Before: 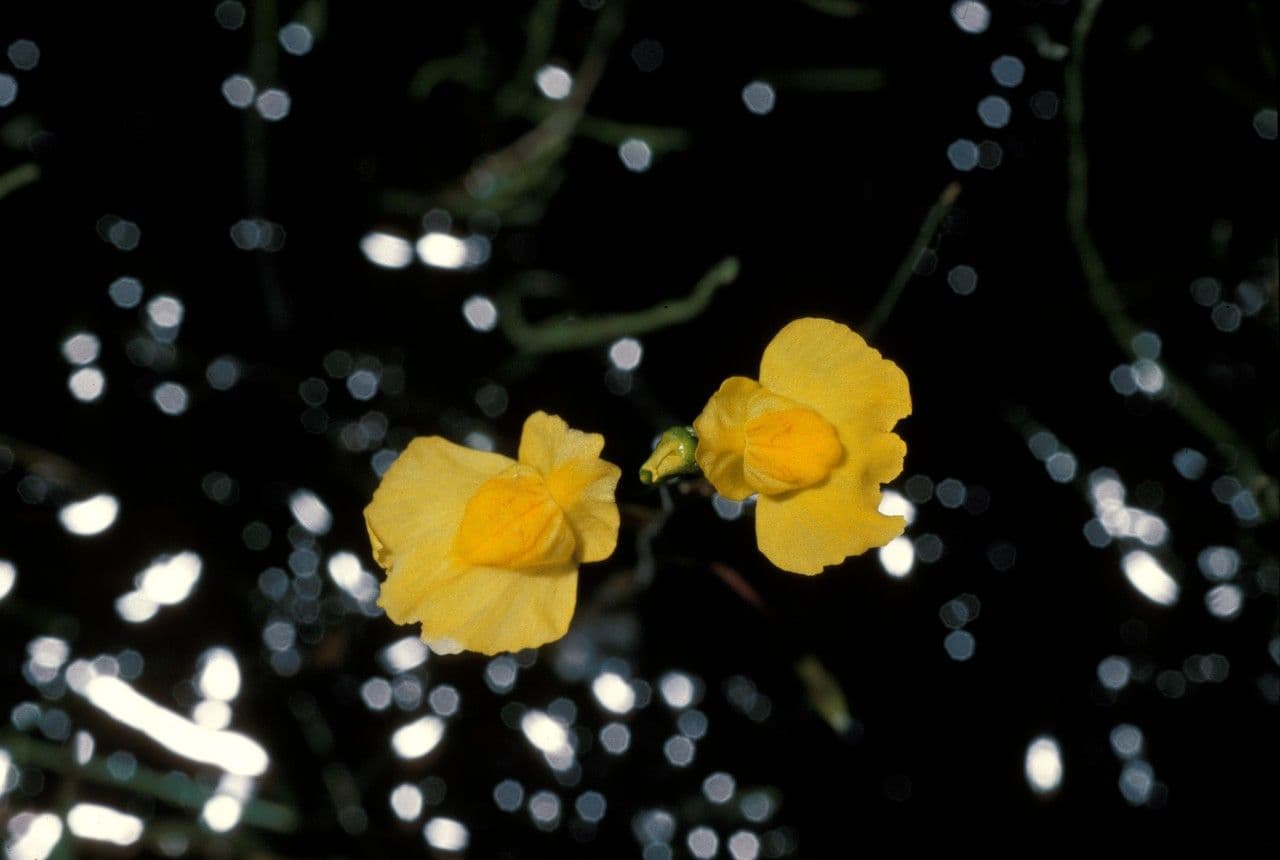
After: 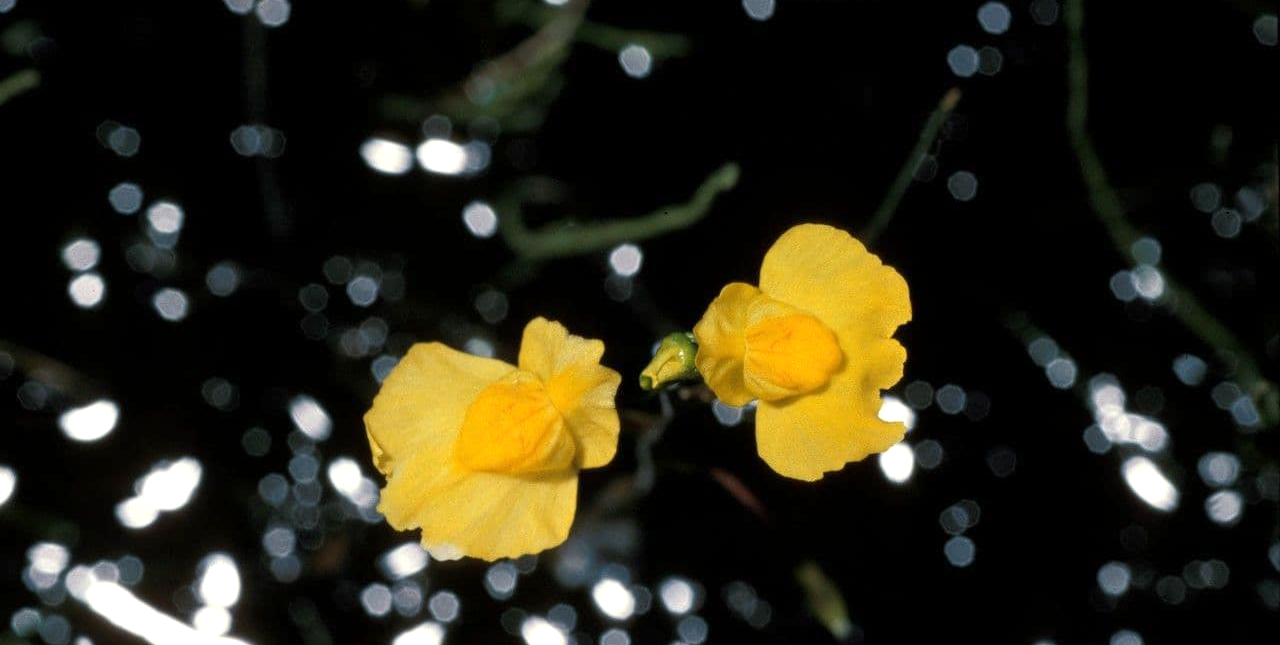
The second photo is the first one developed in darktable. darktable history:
crop: top 11.038%, bottom 13.962%
exposure: exposure 0.4 EV, compensate highlight preservation false
